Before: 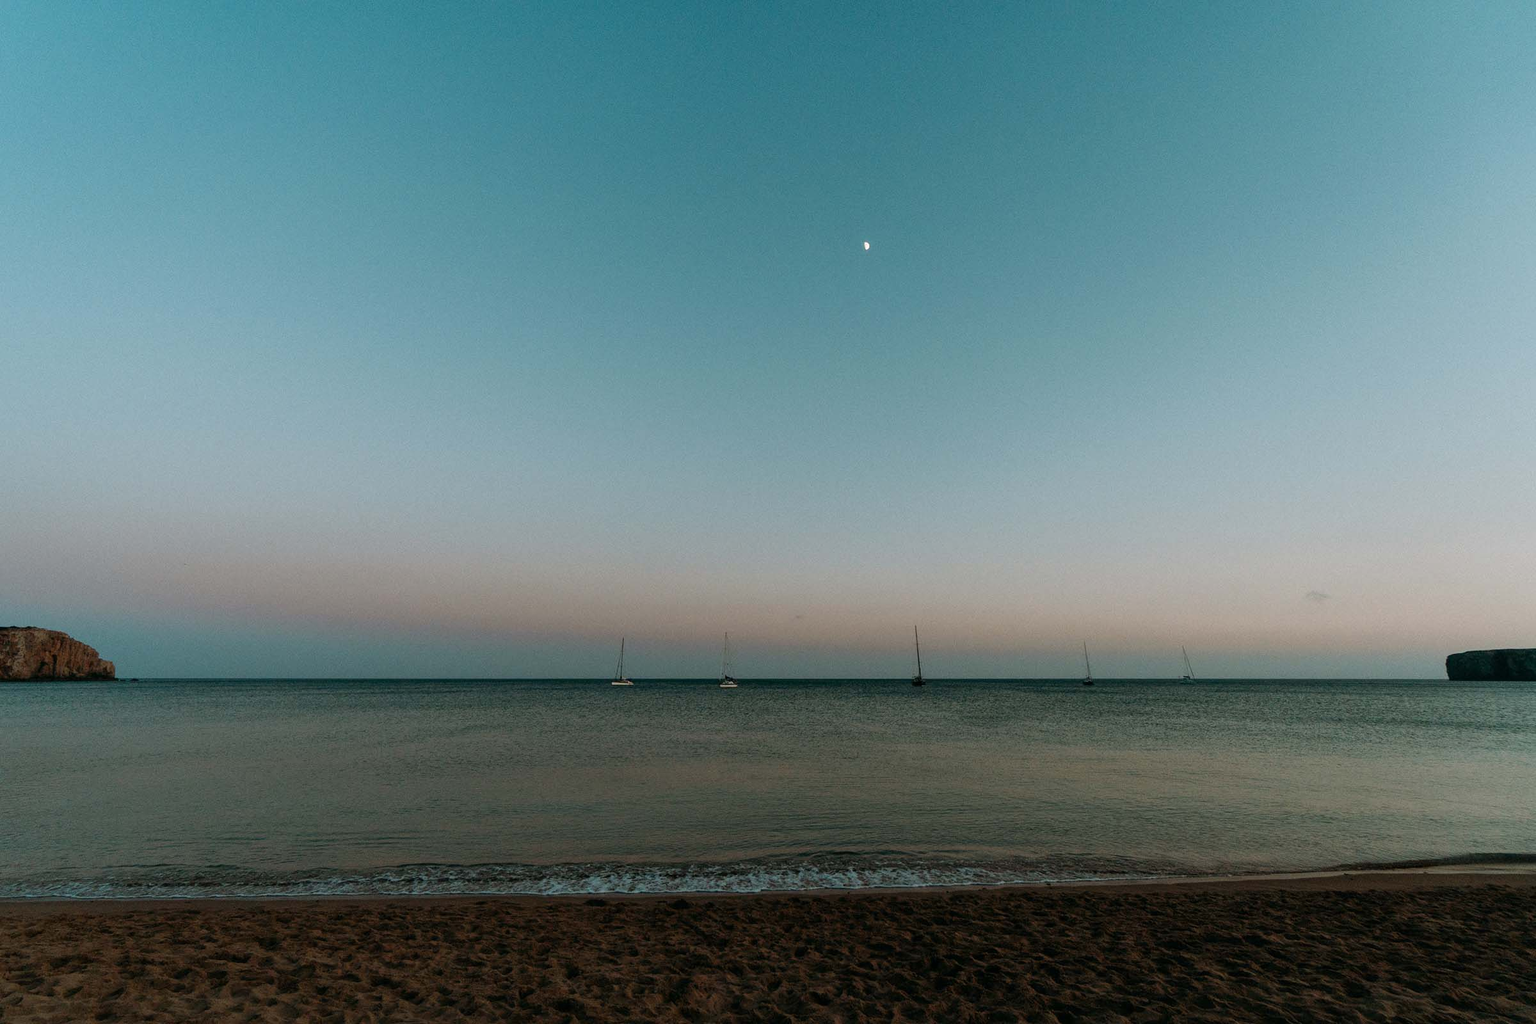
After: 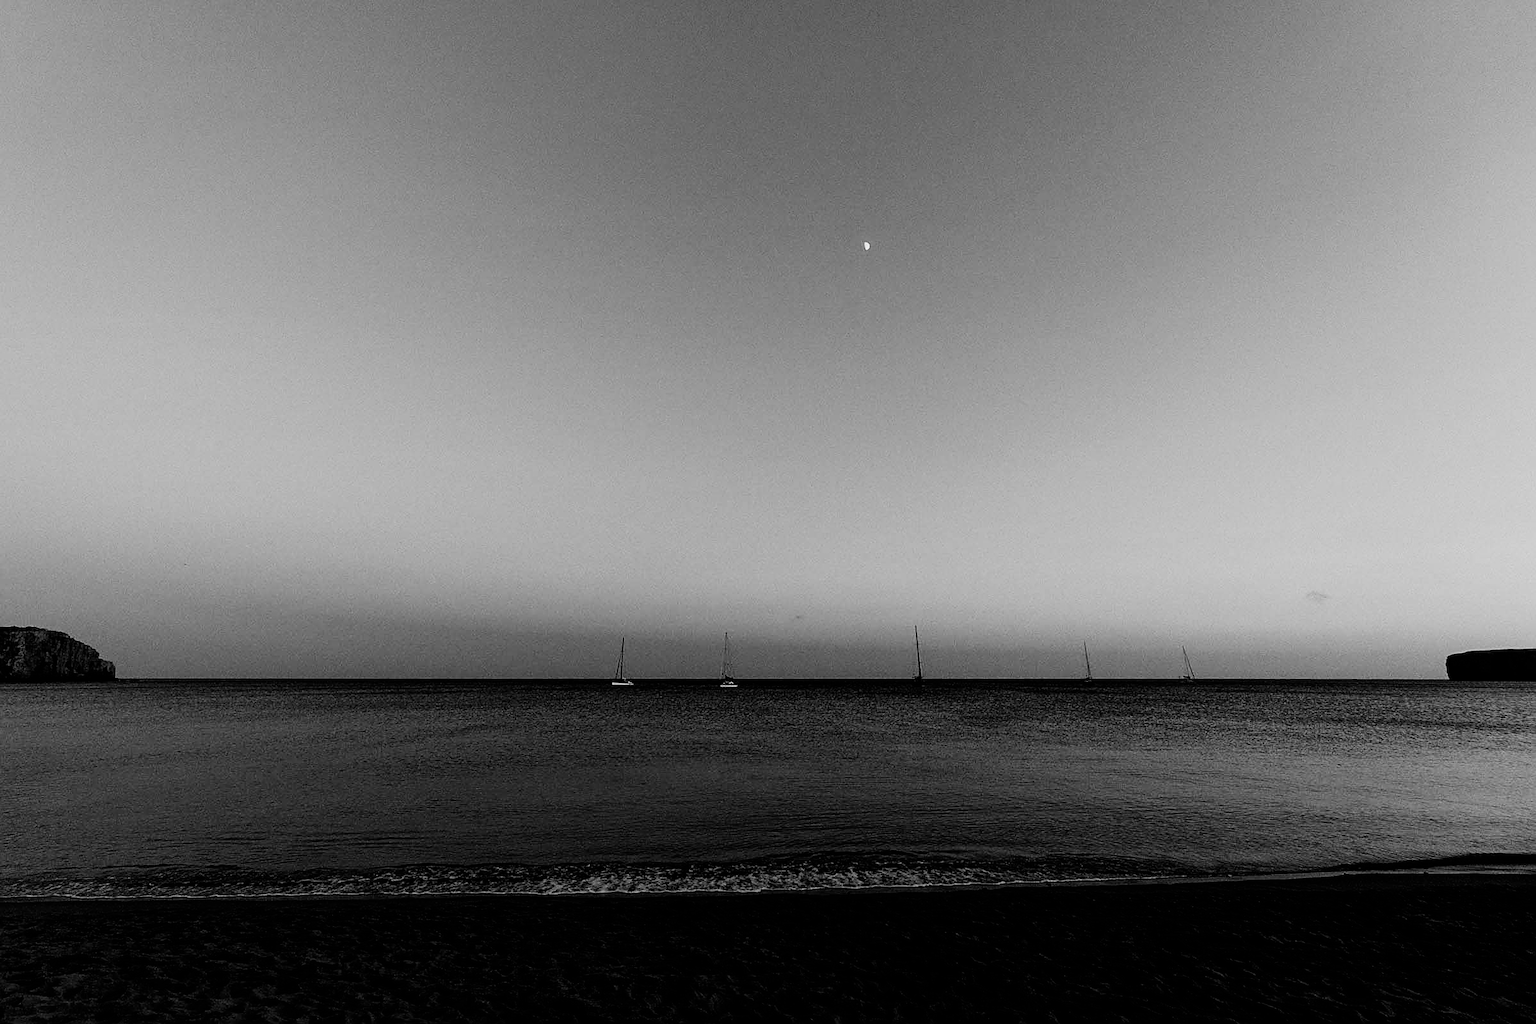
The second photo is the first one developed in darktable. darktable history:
sharpen: on, module defaults
color balance rgb: perceptual saturation grading › highlights -29.58%, perceptual saturation grading › mid-tones 29.47%, perceptual saturation grading › shadows 59.73%, perceptual brilliance grading › global brilliance -17.79%, perceptual brilliance grading › highlights 28.73%, global vibrance 15.44%
filmic rgb: black relative exposure -5 EV, hardness 2.88, contrast 1.5
monochrome: a 32, b 64, size 2.3
